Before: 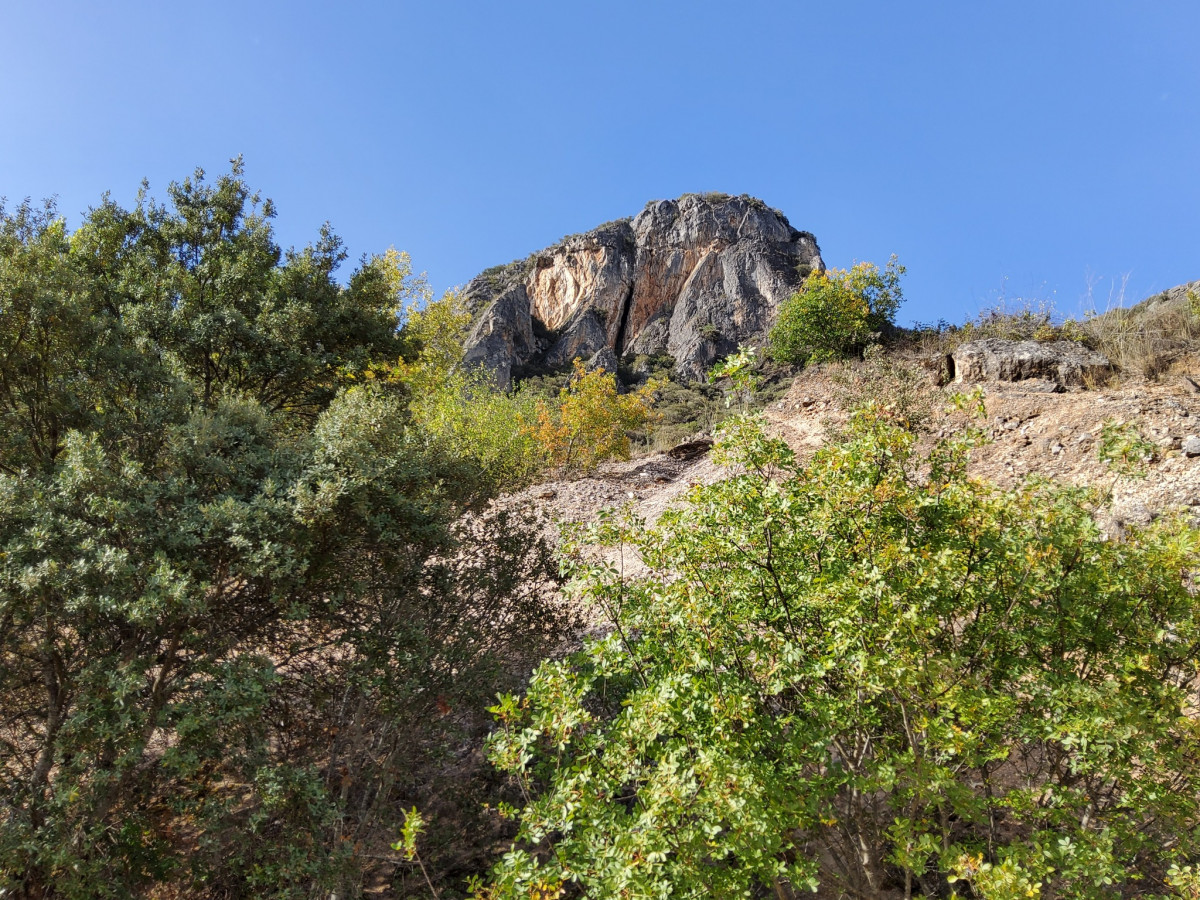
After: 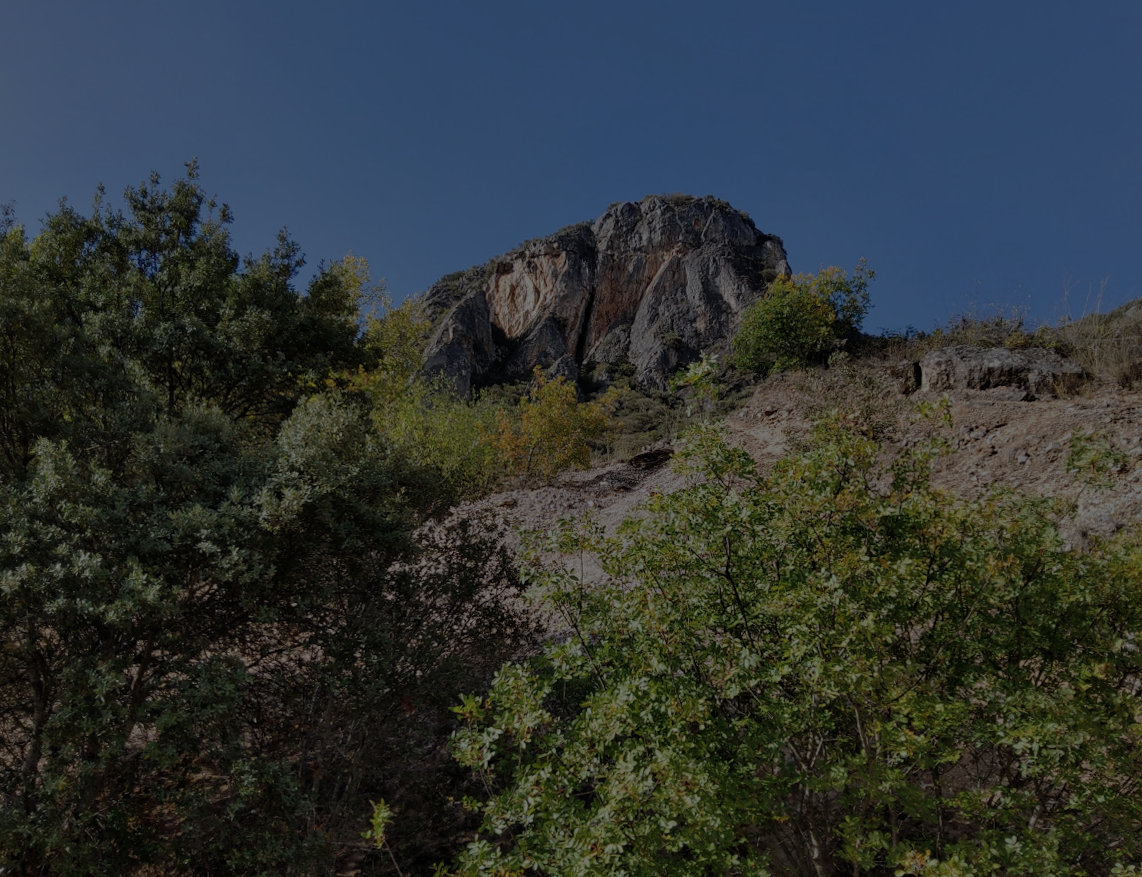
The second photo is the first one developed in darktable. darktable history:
base curve: curves: ch0 [(0, 0) (0.595, 0.418) (1, 1)], preserve colors none
rotate and perspective: rotation 0.074°, lens shift (vertical) 0.096, lens shift (horizontal) -0.041, crop left 0.043, crop right 0.952, crop top 0.024, crop bottom 0.979
shadows and highlights: shadows 29.61, highlights -30.47, low approximation 0.01, soften with gaussian
exposure: exposure -2.002 EV, compensate highlight preservation false
color correction: highlights a* -0.137, highlights b* -5.91, shadows a* -0.137, shadows b* -0.137
